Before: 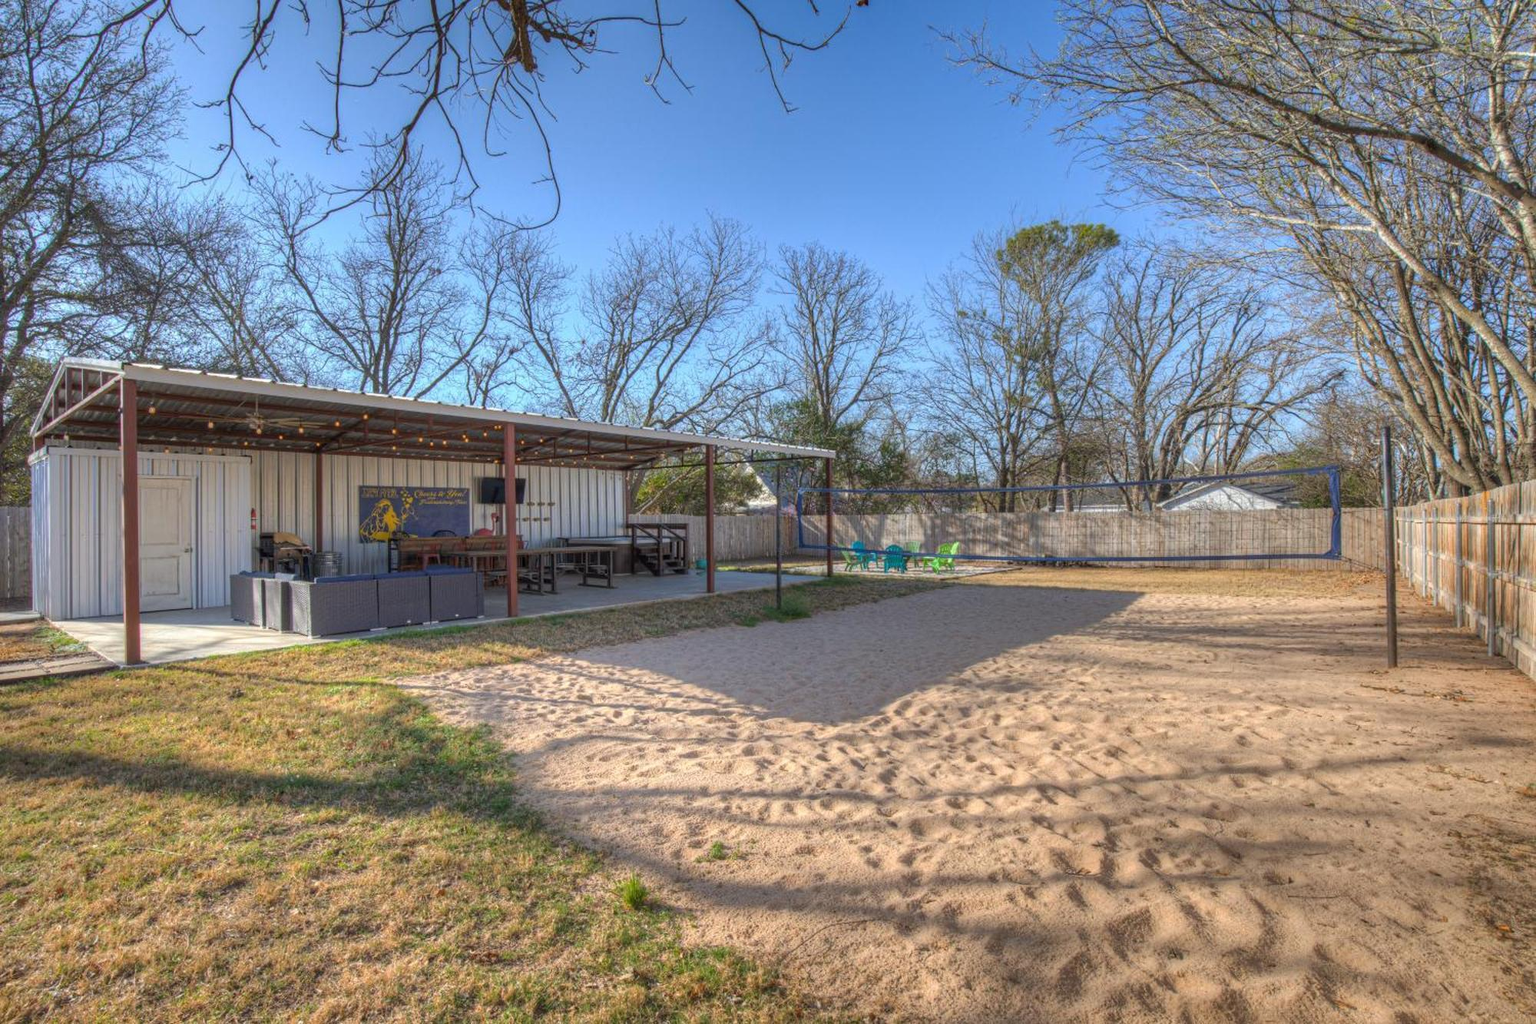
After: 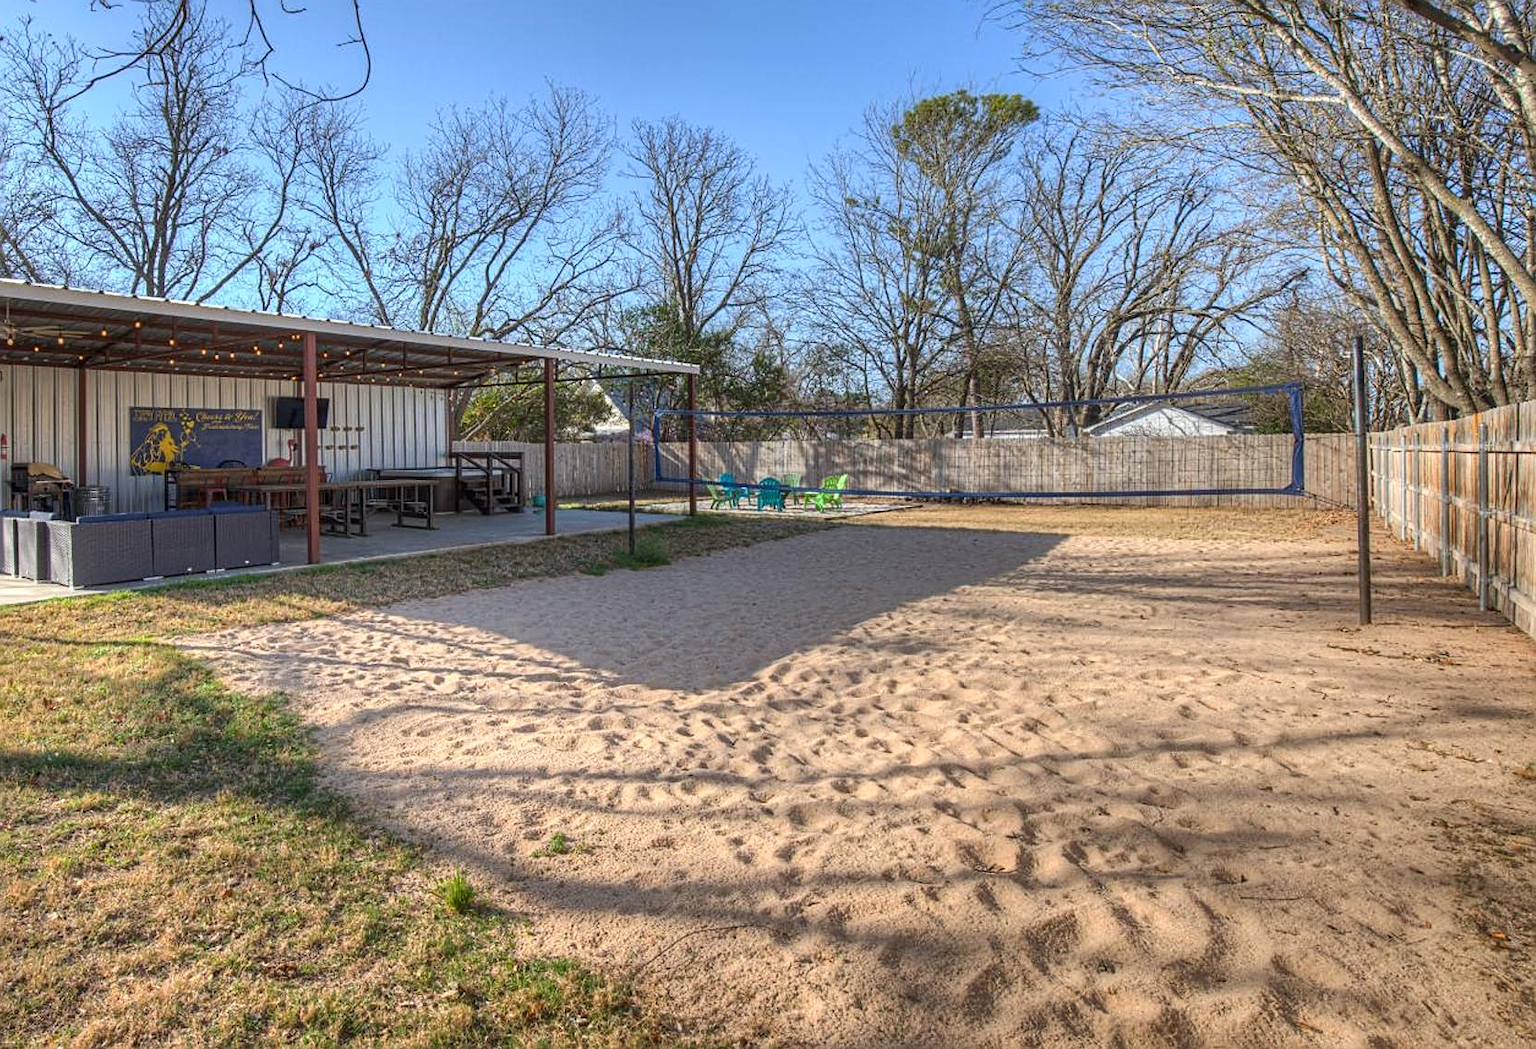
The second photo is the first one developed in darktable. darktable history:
crop: left 16.315%, top 14.246%
sharpen: on, module defaults
contrast brightness saturation: contrast 0.14
